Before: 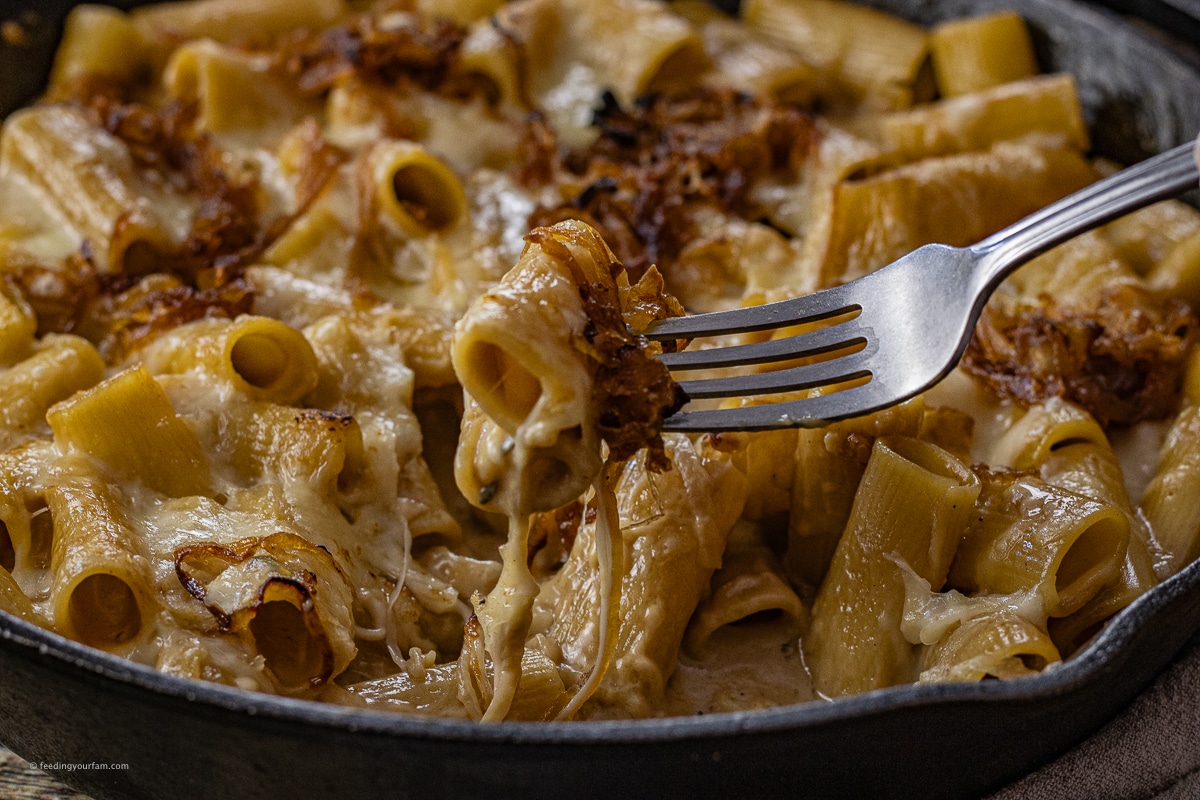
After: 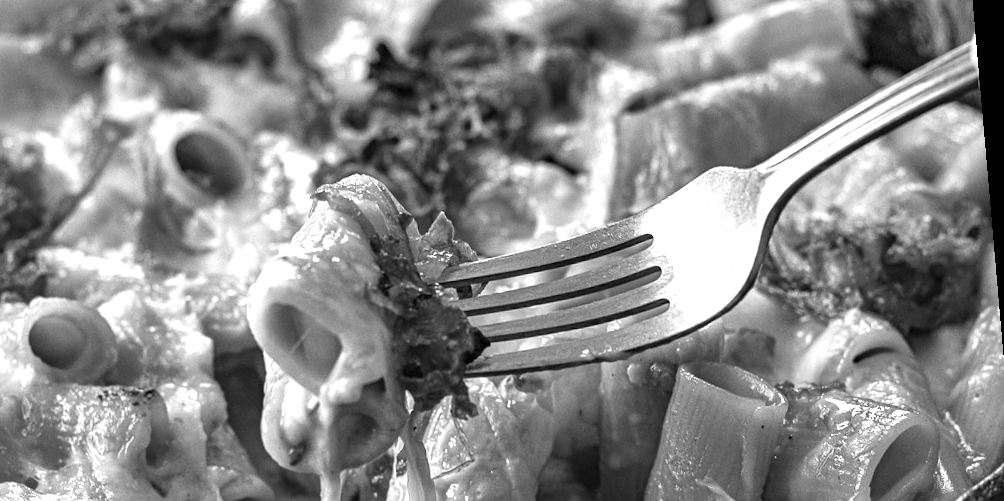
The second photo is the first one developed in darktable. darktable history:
exposure: black level correction 0, exposure 1.388 EV, compensate exposure bias true, compensate highlight preservation false
rotate and perspective: rotation -4.98°, automatic cropping off
monochrome: on, module defaults
shadows and highlights: shadows 22.7, highlights -48.71, soften with gaussian
crop: left 18.38%, top 11.092%, right 2.134%, bottom 33.217%
color correction: highlights a* 4.02, highlights b* 4.98, shadows a* -7.55, shadows b* 4.98
white balance: red 0.98, blue 1.034
